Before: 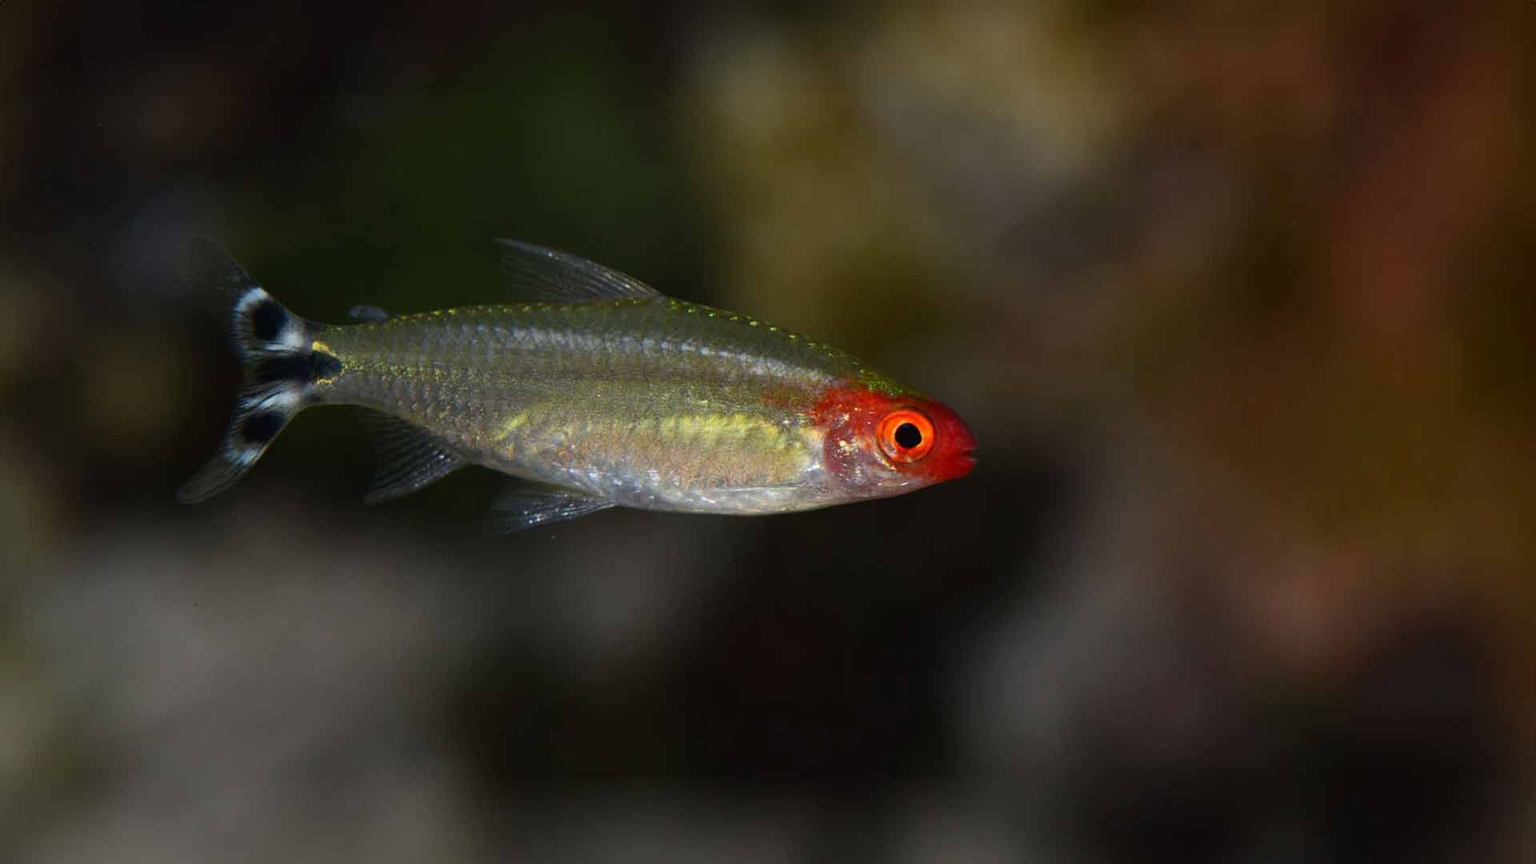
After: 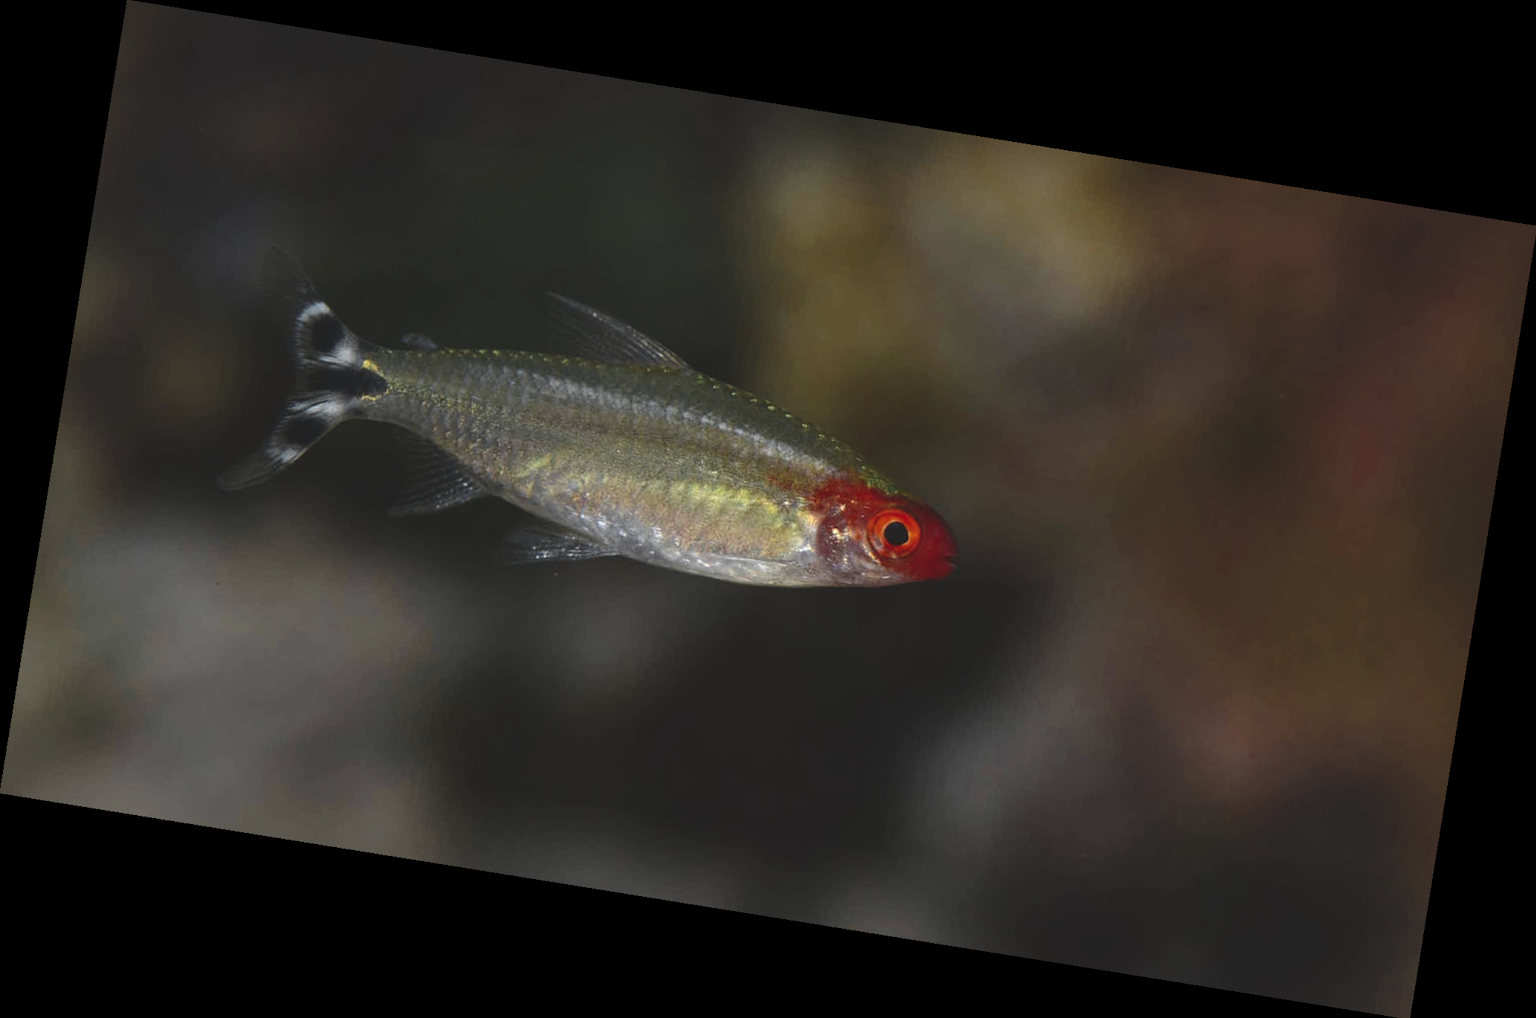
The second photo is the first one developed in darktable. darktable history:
color zones: curves: ch0 [(0.035, 0.242) (0.25, 0.5) (0.384, 0.214) (0.488, 0.255) (0.75, 0.5)]; ch1 [(0.063, 0.379) (0.25, 0.5) (0.354, 0.201) (0.489, 0.085) (0.729, 0.271)]; ch2 [(0.25, 0.5) (0.38, 0.517) (0.442, 0.51) (0.735, 0.456)]
local contrast: on, module defaults
tone curve: curves: ch0 [(0, 0) (0.003, 0.126) (0.011, 0.129) (0.025, 0.133) (0.044, 0.143) (0.069, 0.155) (0.1, 0.17) (0.136, 0.189) (0.177, 0.217) (0.224, 0.25) (0.277, 0.293) (0.335, 0.346) (0.399, 0.398) (0.468, 0.456) (0.543, 0.517) (0.623, 0.583) (0.709, 0.659) (0.801, 0.756) (0.898, 0.856) (1, 1)], preserve colors none
rotate and perspective: rotation 9.12°, automatic cropping off
